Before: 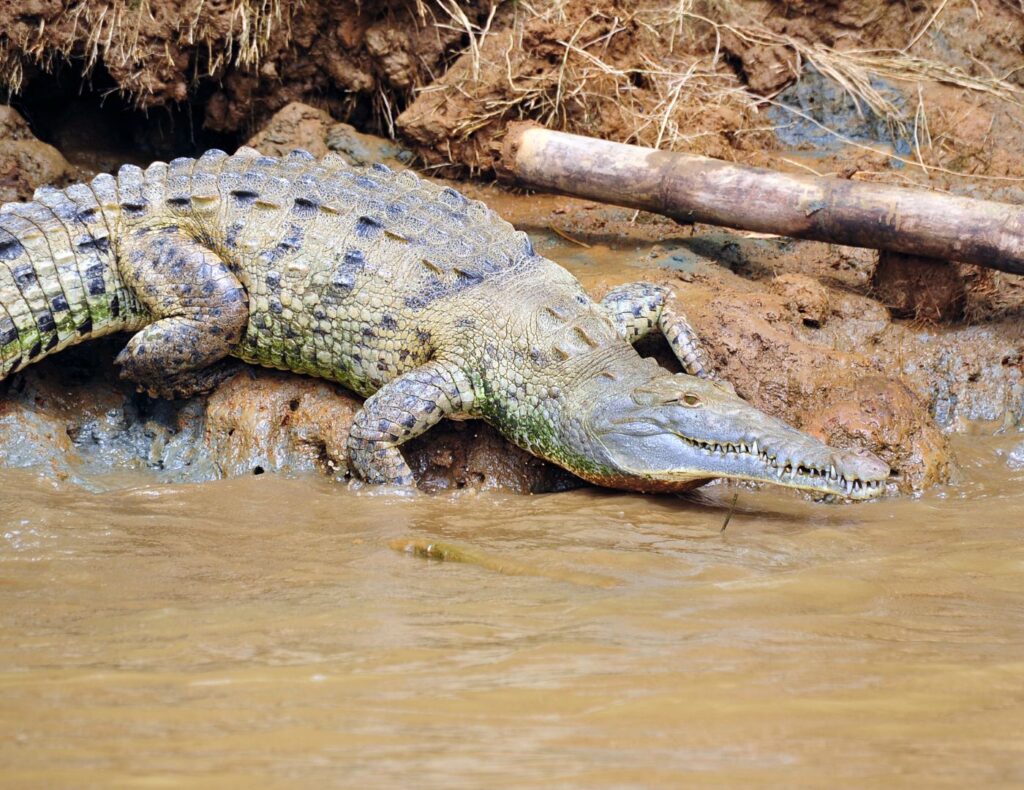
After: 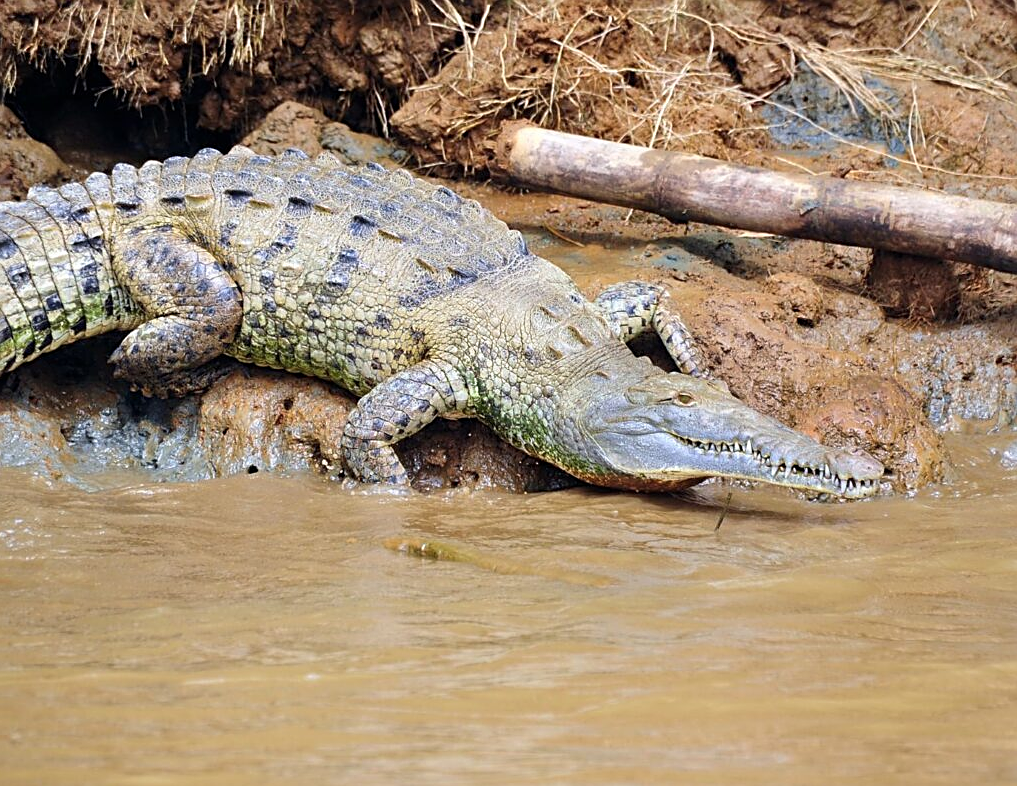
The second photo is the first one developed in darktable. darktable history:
sharpen: on, module defaults
crop and rotate: left 0.614%, top 0.179%, bottom 0.309%
